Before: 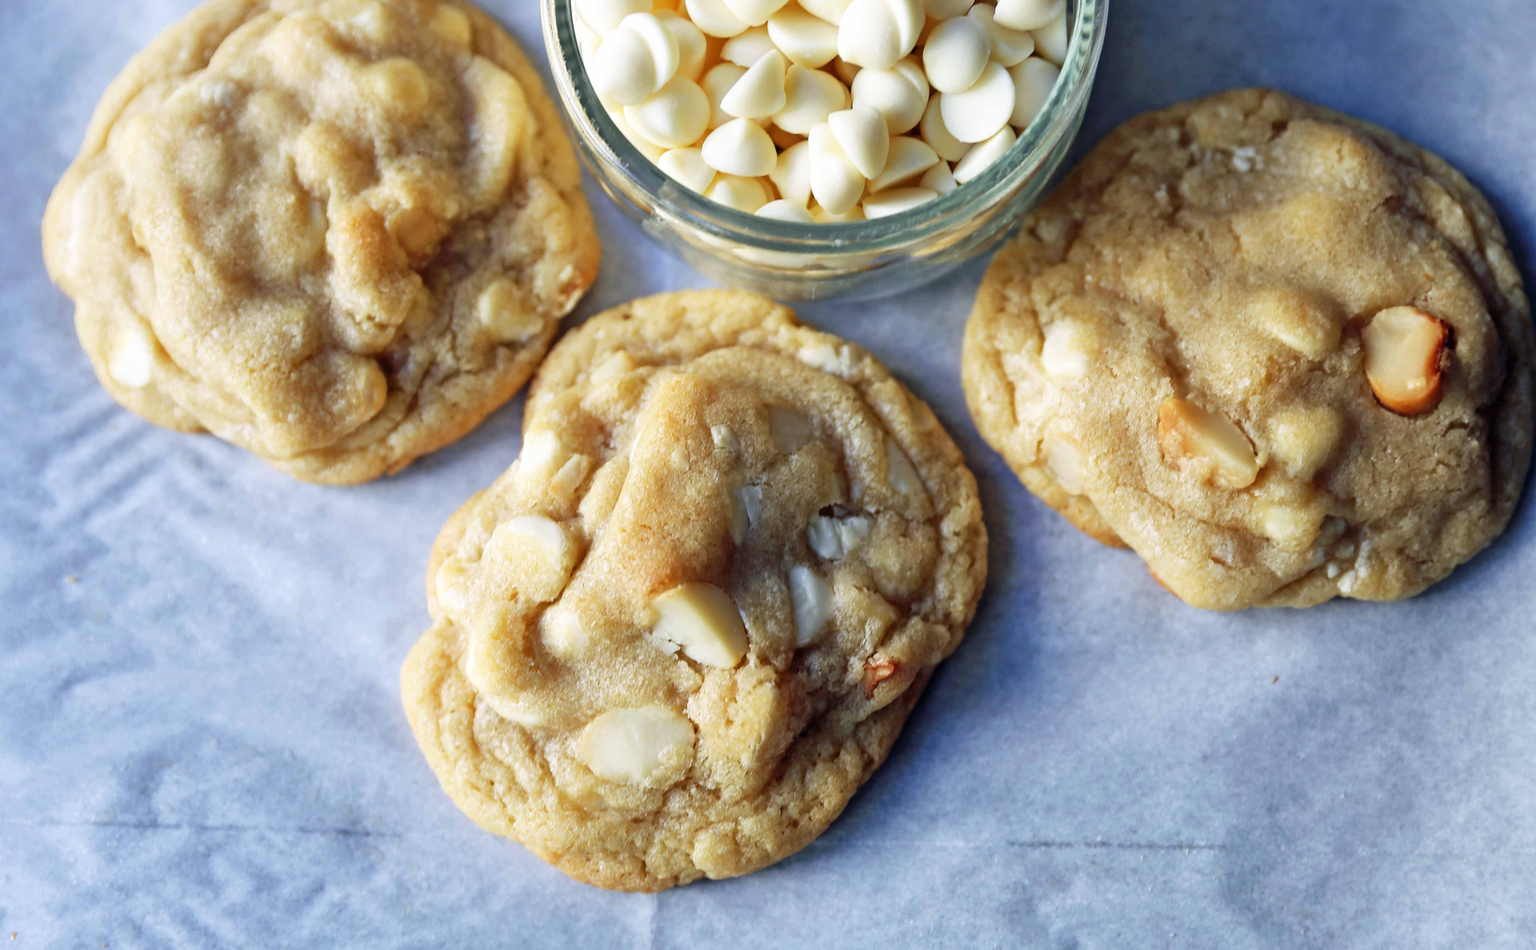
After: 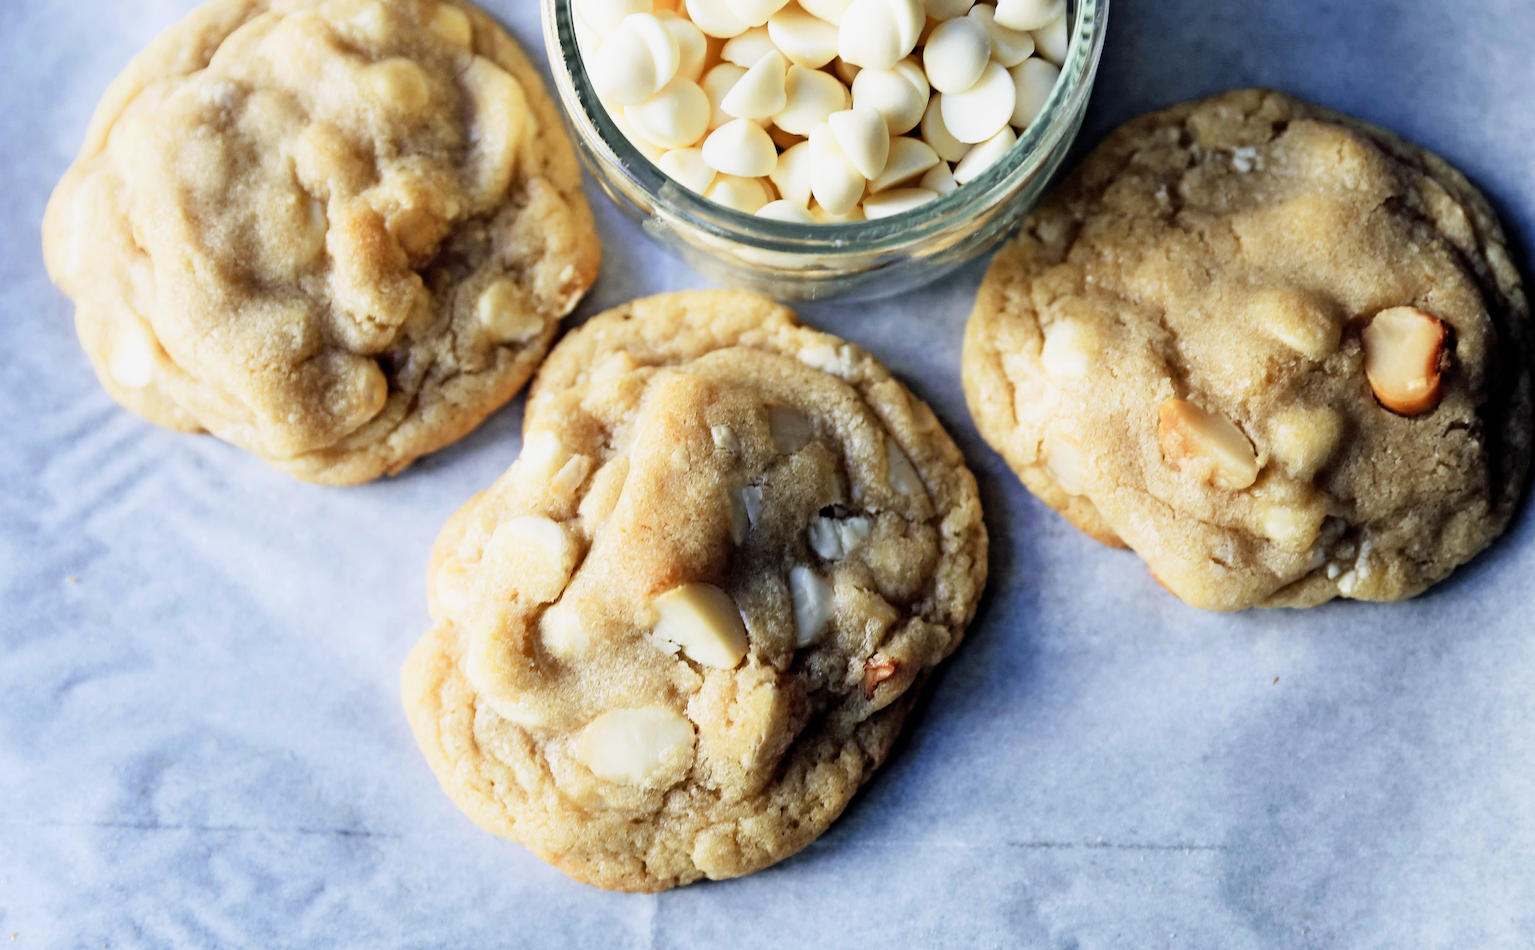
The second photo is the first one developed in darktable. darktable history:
shadows and highlights: shadows -0.133, highlights 40.78, highlights color adjustment 0.094%
filmic rgb: black relative exposure -16 EV, white relative exposure 6.25 EV, hardness 5.06, contrast 1.356, iterations of high-quality reconstruction 0
